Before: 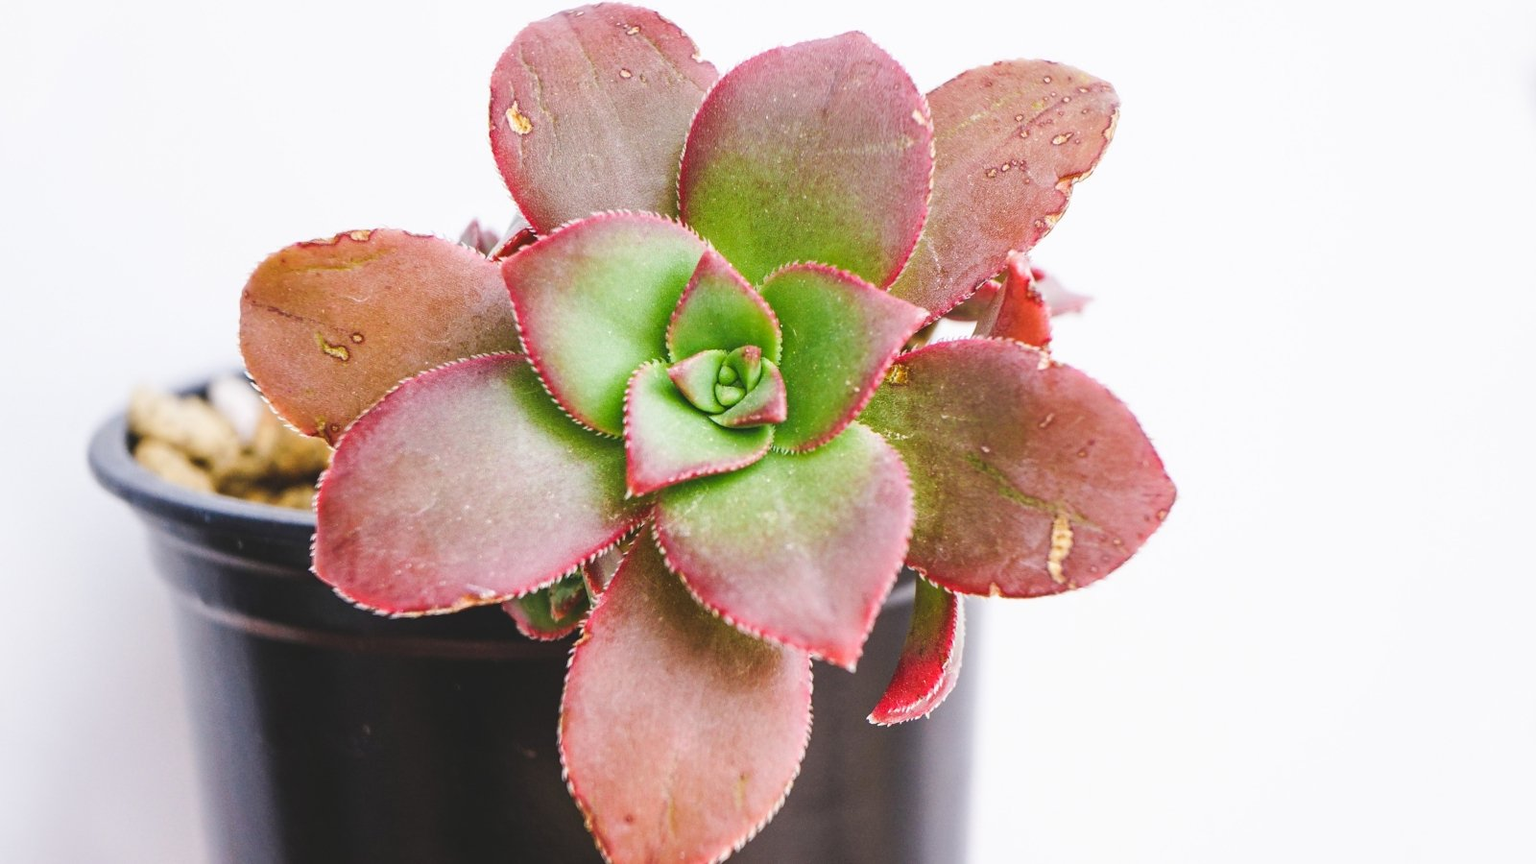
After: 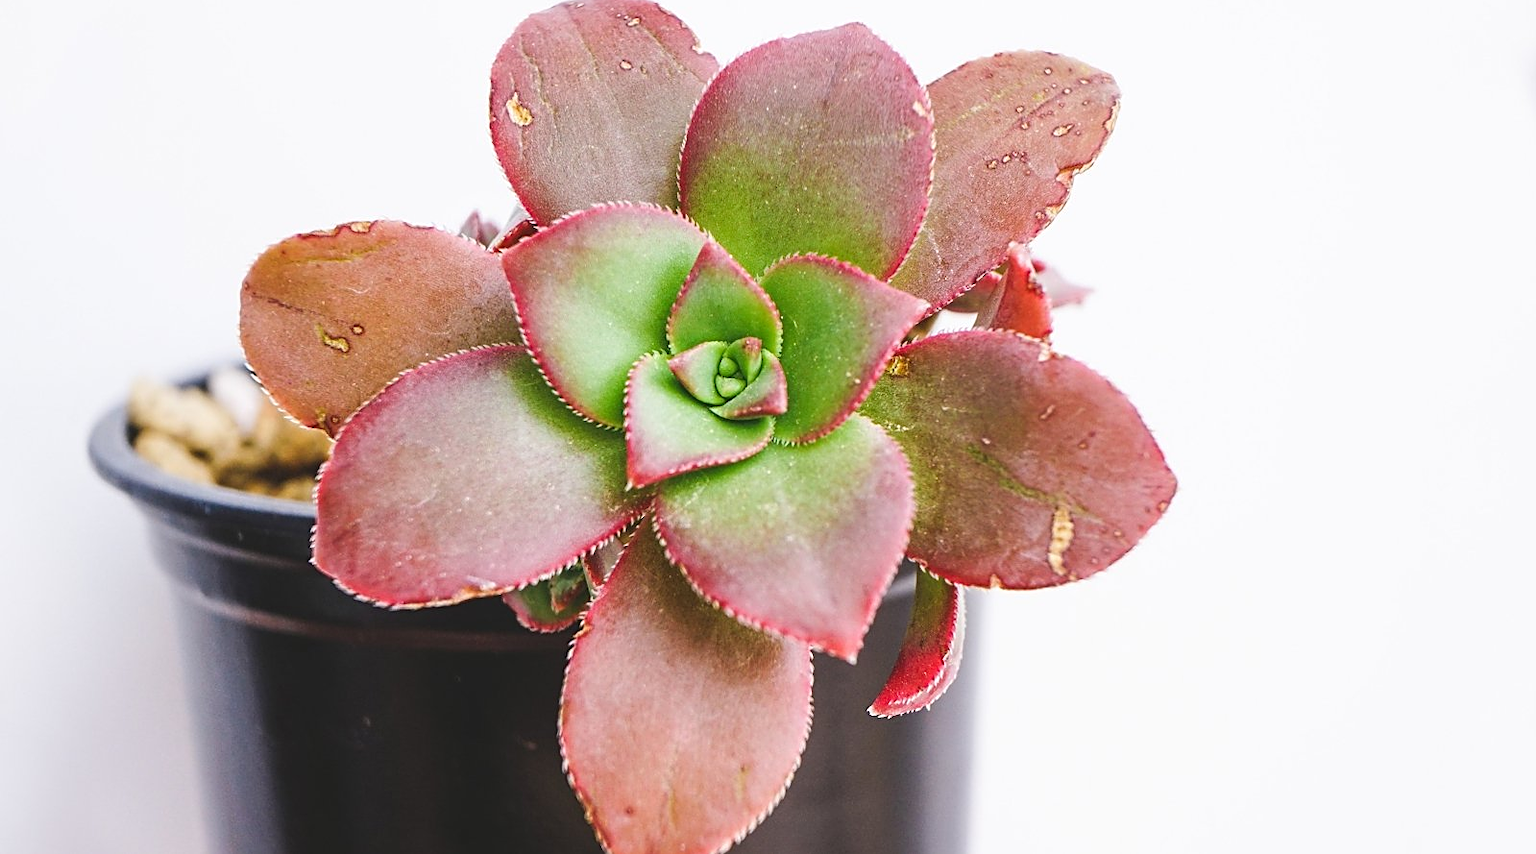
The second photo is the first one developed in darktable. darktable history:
sharpen: on, module defaults
crop: top 1.049%, right 0.001%
